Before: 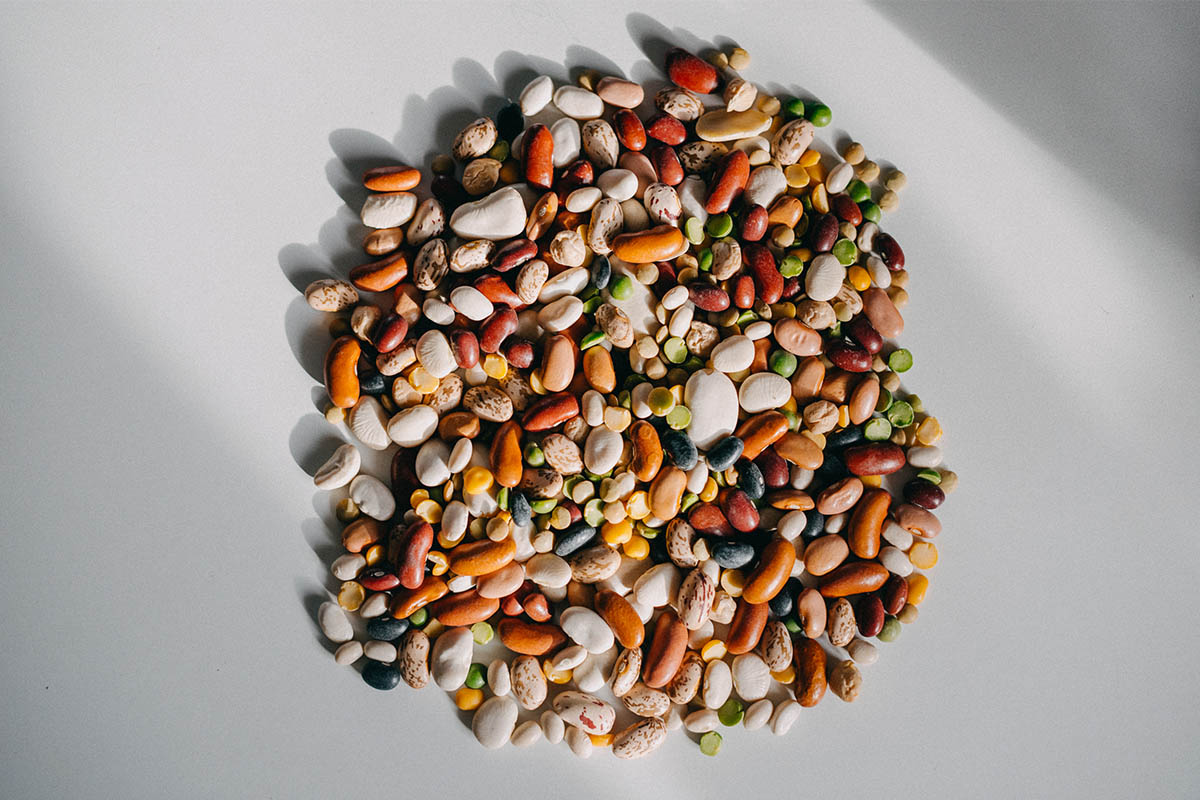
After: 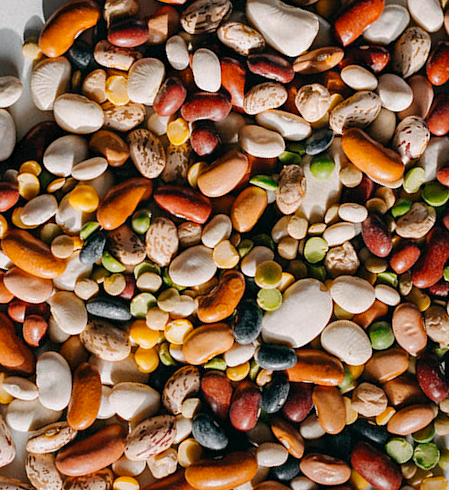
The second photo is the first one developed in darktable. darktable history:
crop and rotate: angle -45.77°, top 16.313%, right 0.915%, bottom 11.608%
haze removal: compatibility mode true, adaptive false
